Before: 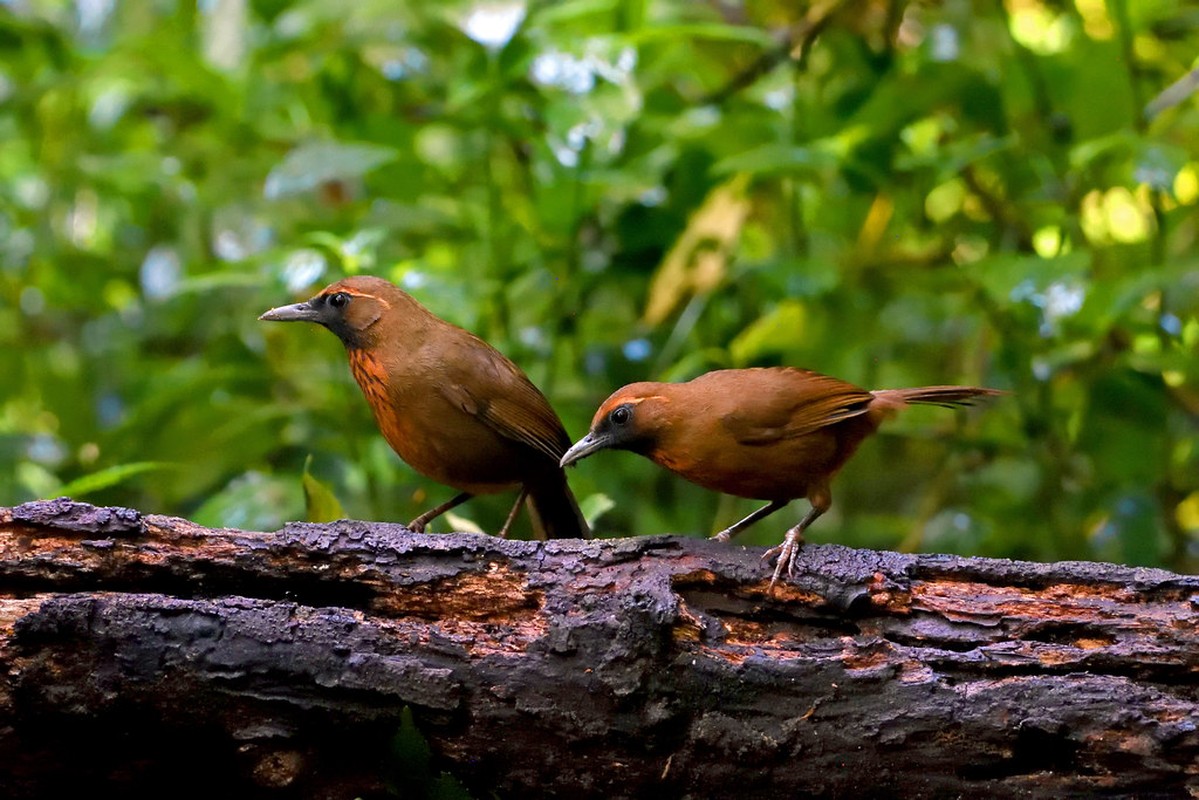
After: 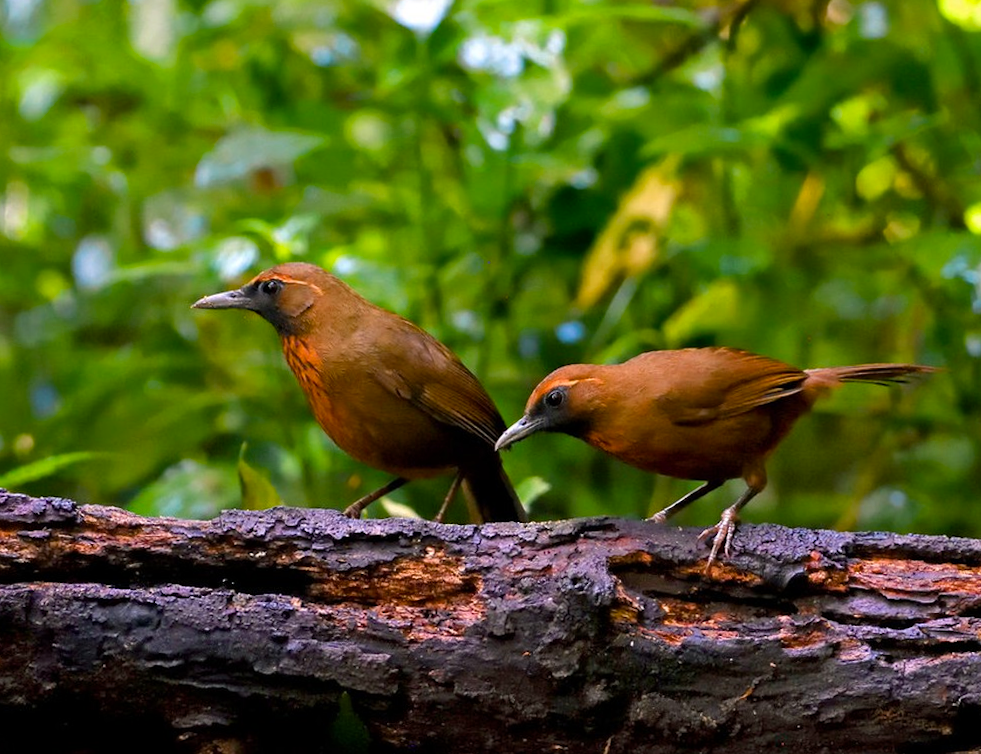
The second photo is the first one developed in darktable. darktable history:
color balance rgb: perceptual saturation grading › global saturation 11.348%, global vibrance 20%
crop and rotate: angle 0.877°, left 4.533%, top 1.04%, right 11.733%, bottom 2.452%
